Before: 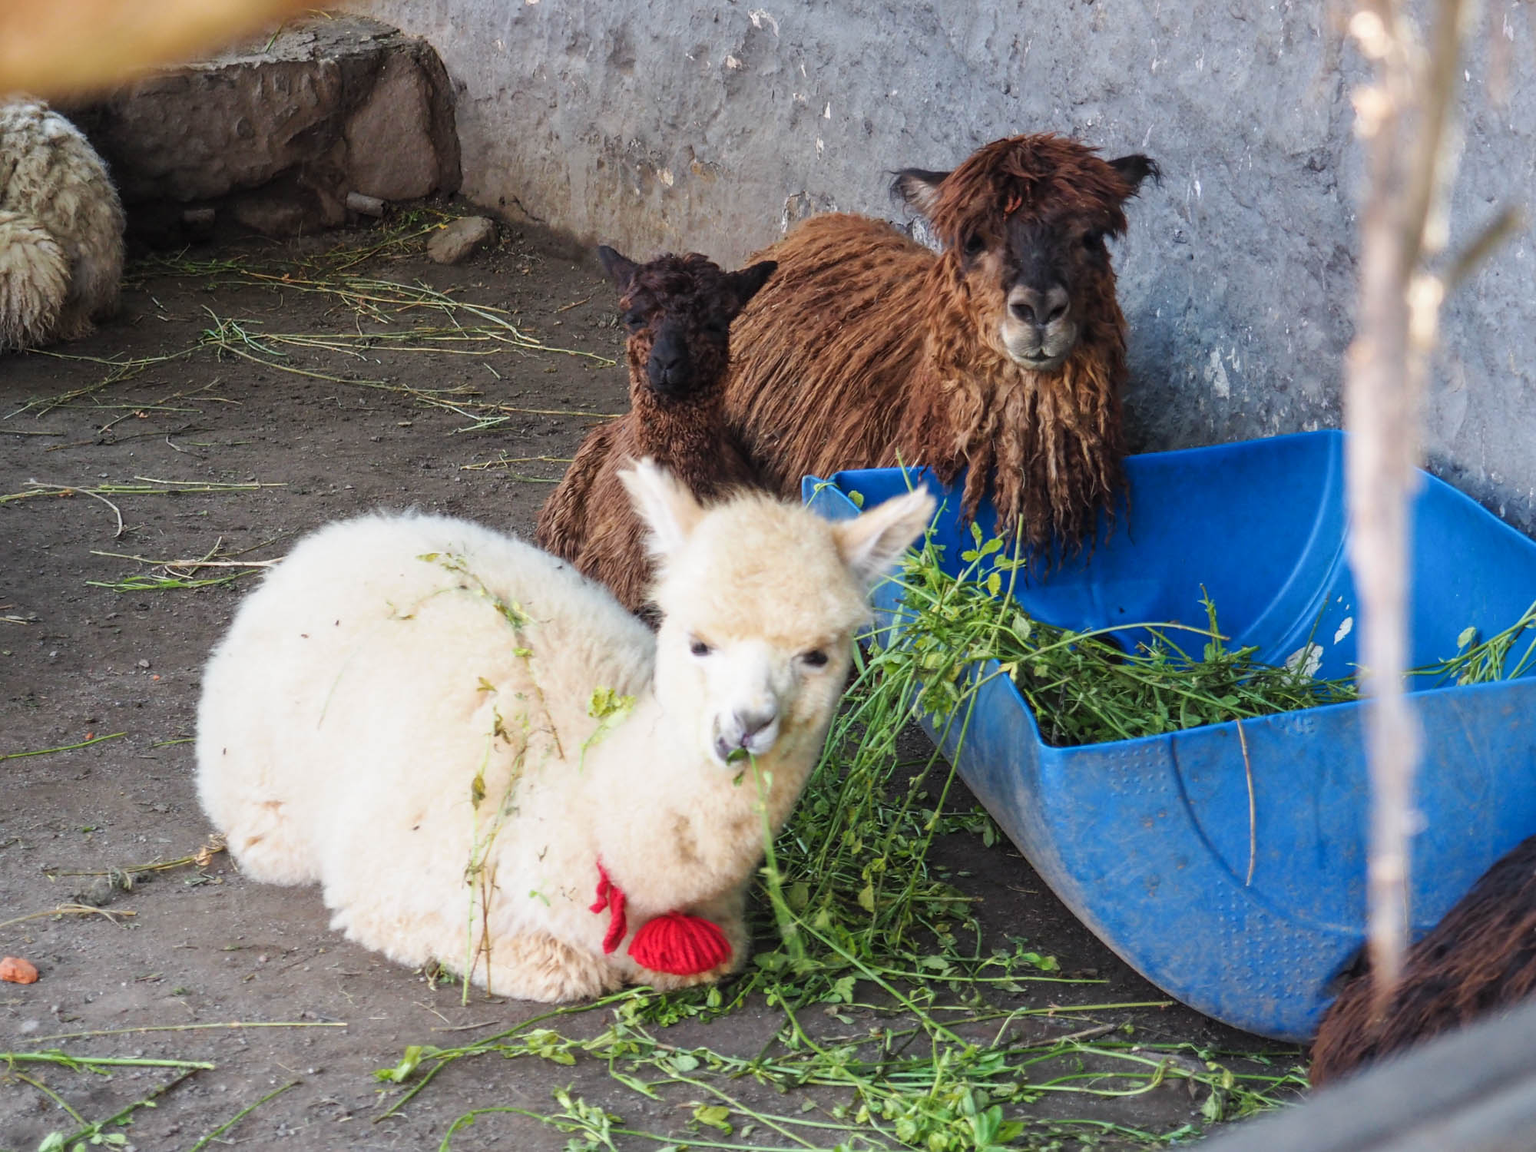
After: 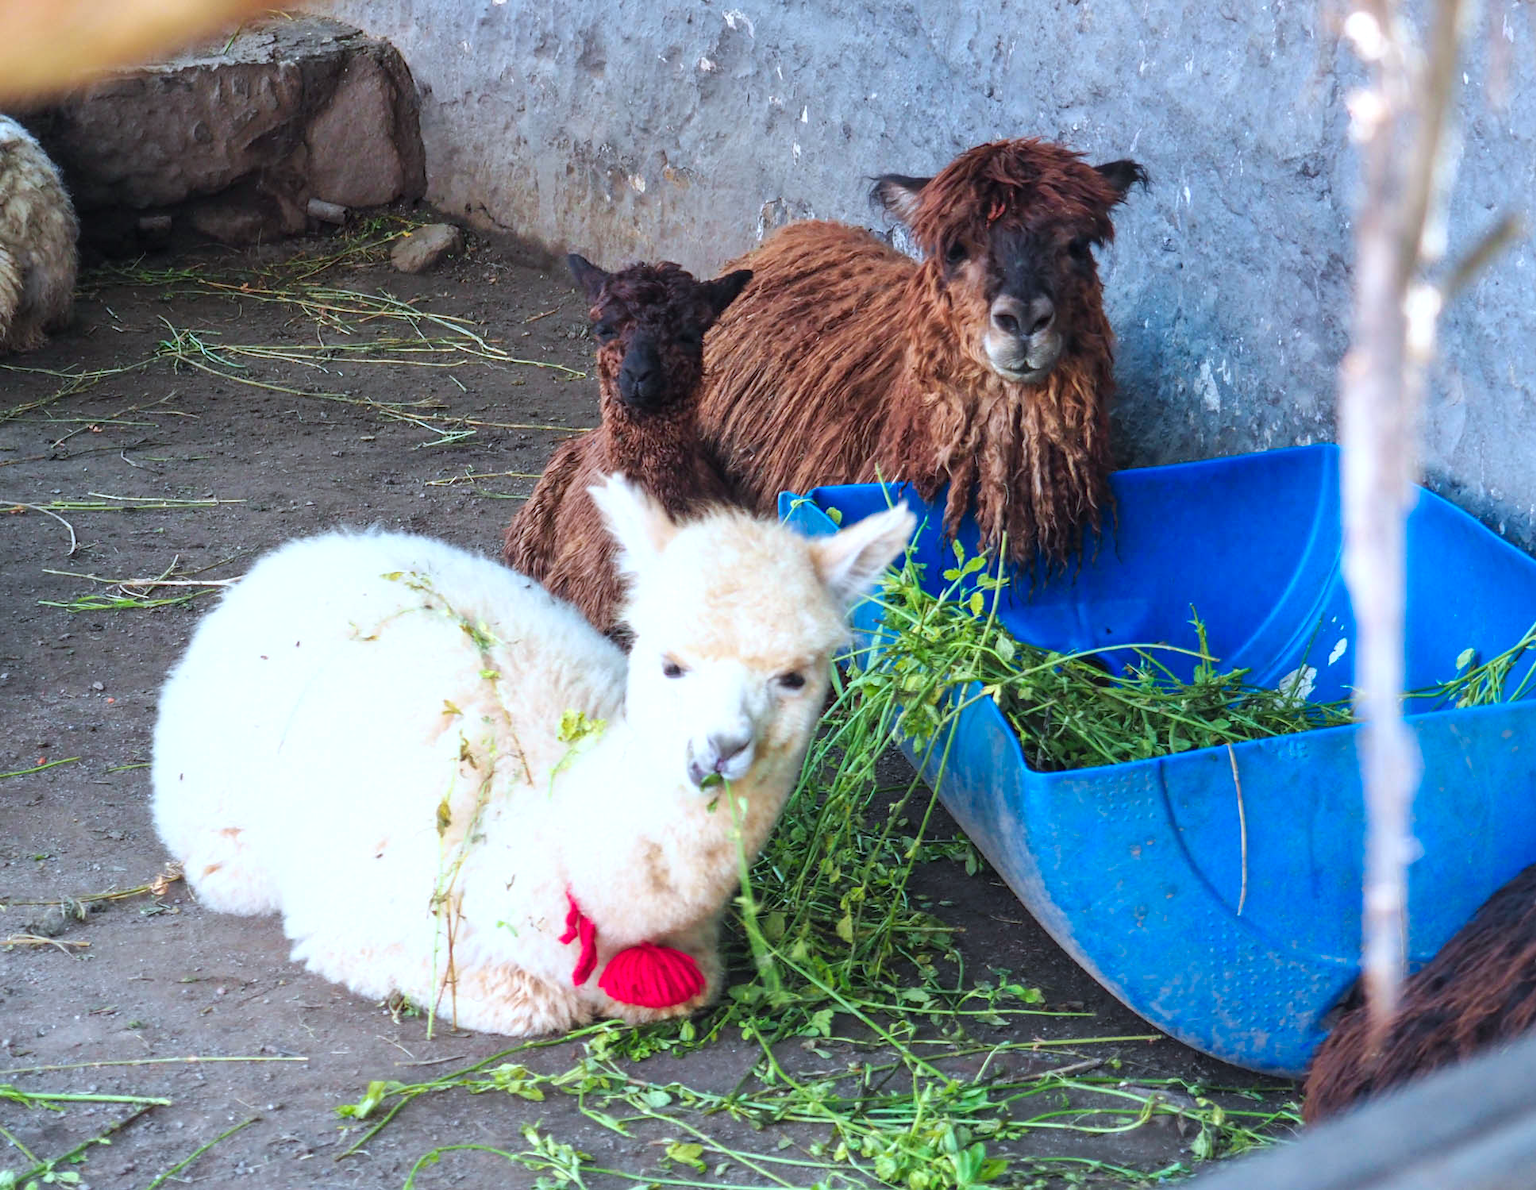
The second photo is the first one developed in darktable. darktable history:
crop and rotate: left 3.238%
exposure: exposure 0.375 EV, compensate highlight preservation false
color calibration: output R [0.972, 0.068, -0.094, 0], output G [-0.178, 1.216, -0.086, 0], output B [0.095, -0.136, 0.98, 0], illuminant custom, x 0.371, y 0.381, temperature 4283.16 K
